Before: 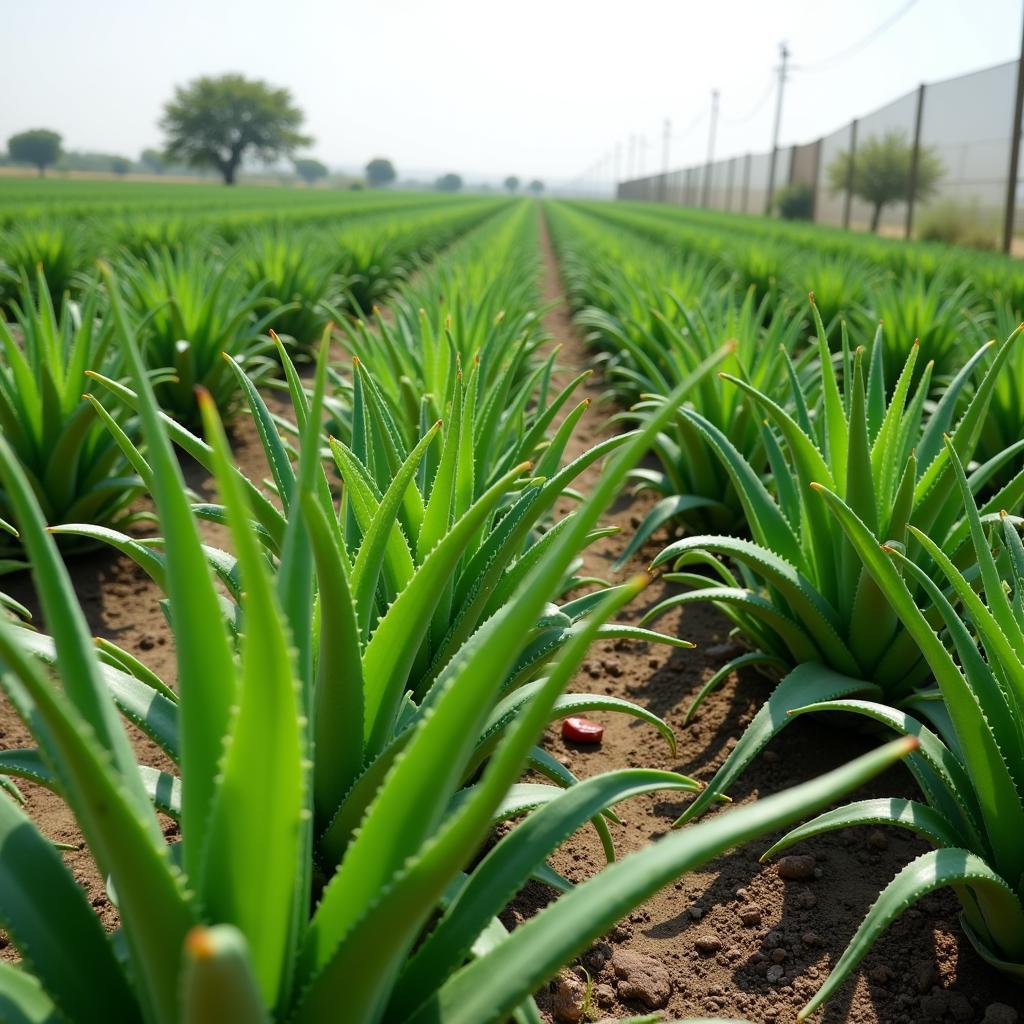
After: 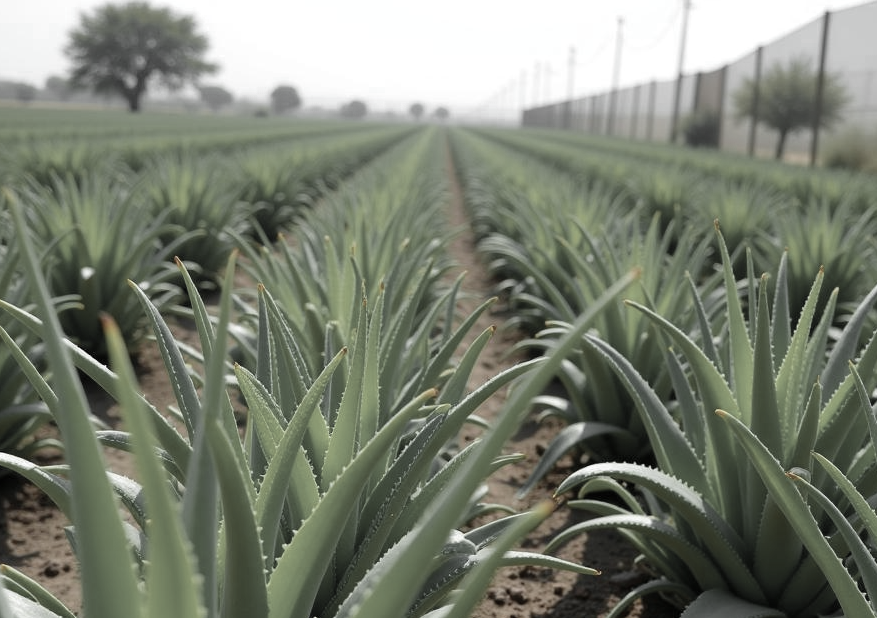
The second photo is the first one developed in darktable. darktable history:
crop and rotate: left 9.345%, top 7.22%, right 4.982%, bottom 32.331%
color zones: curves: ch0 [(0, 0.613) (0.01, 0.613) (0.245, 0.448) (0.498, 0.529) (0.642, 0.665) (0.879, 0.777) (0.99, 0.613)]; ch1 [(0, 0.035) (0.121, 0.189) (0.259, 0.197) (0.415, 0.061) (0.589, 0.022) (0.732, 0.022) (0.857, 0.026) (0.991, 0.053)]
